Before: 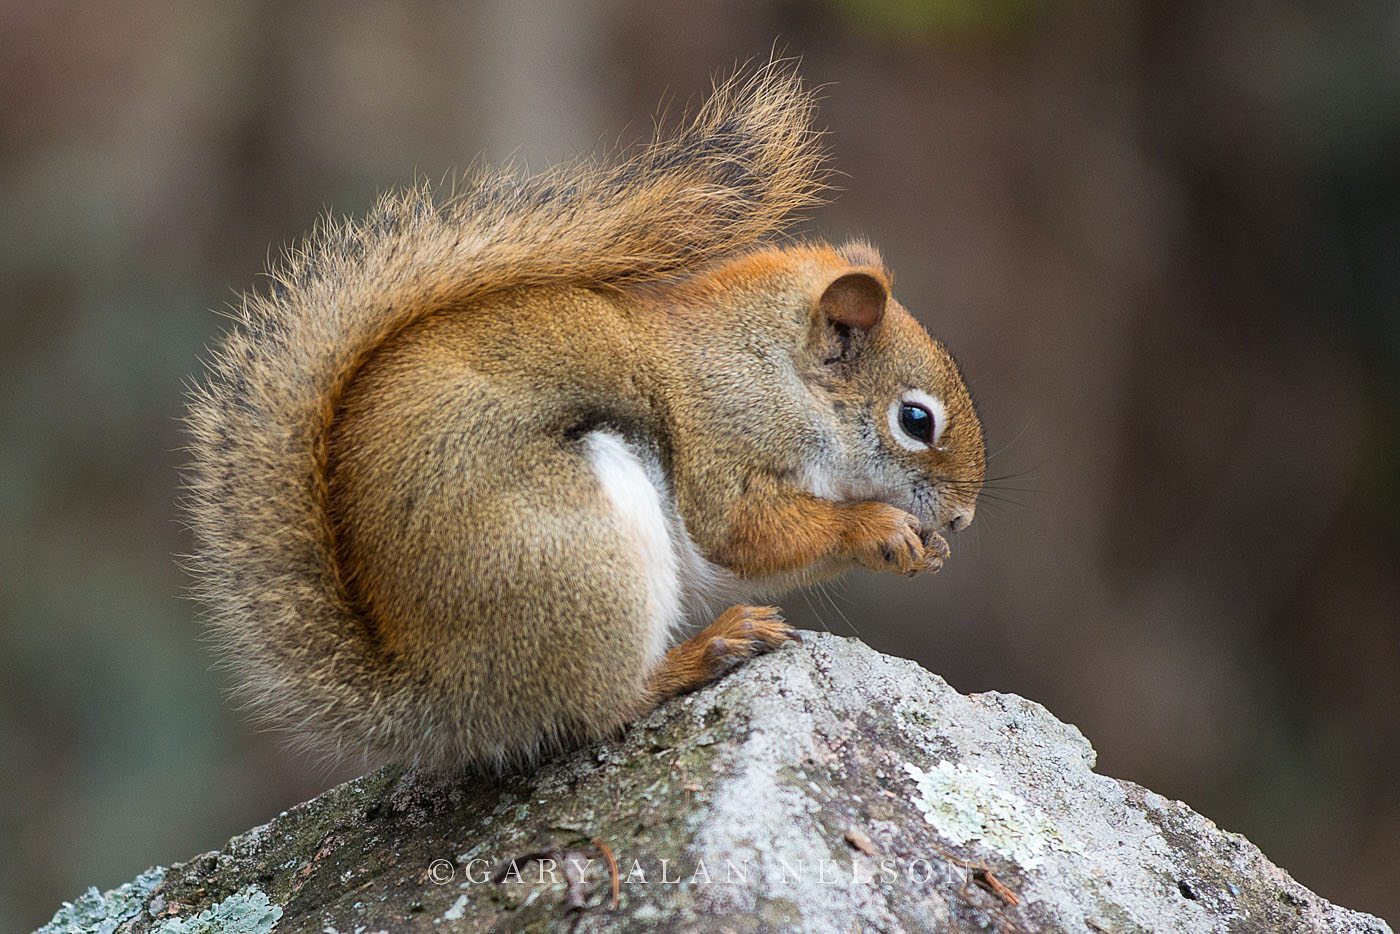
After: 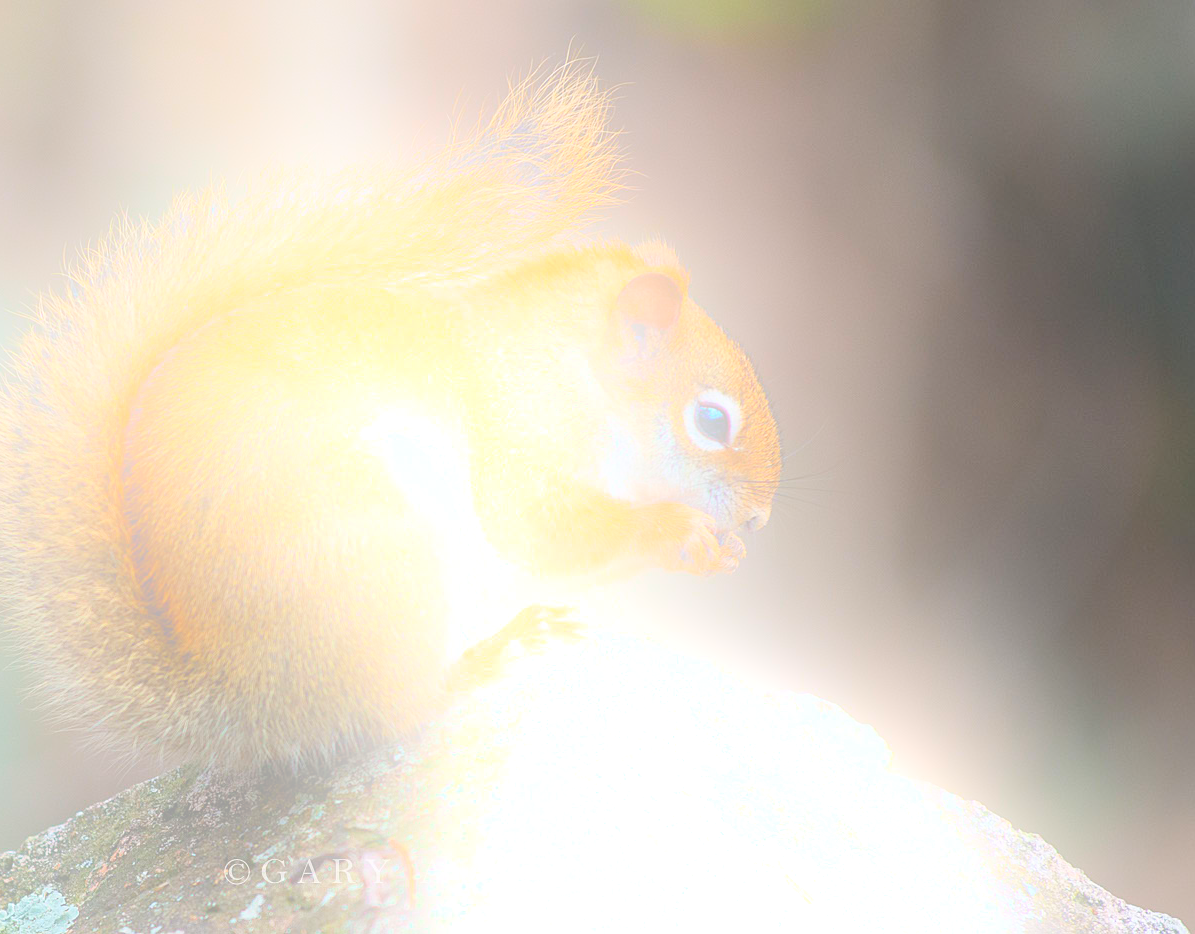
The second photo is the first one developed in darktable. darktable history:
bloom: size 25%, threshold 5%, strength 90%
crop and rotate: left 14.584%
